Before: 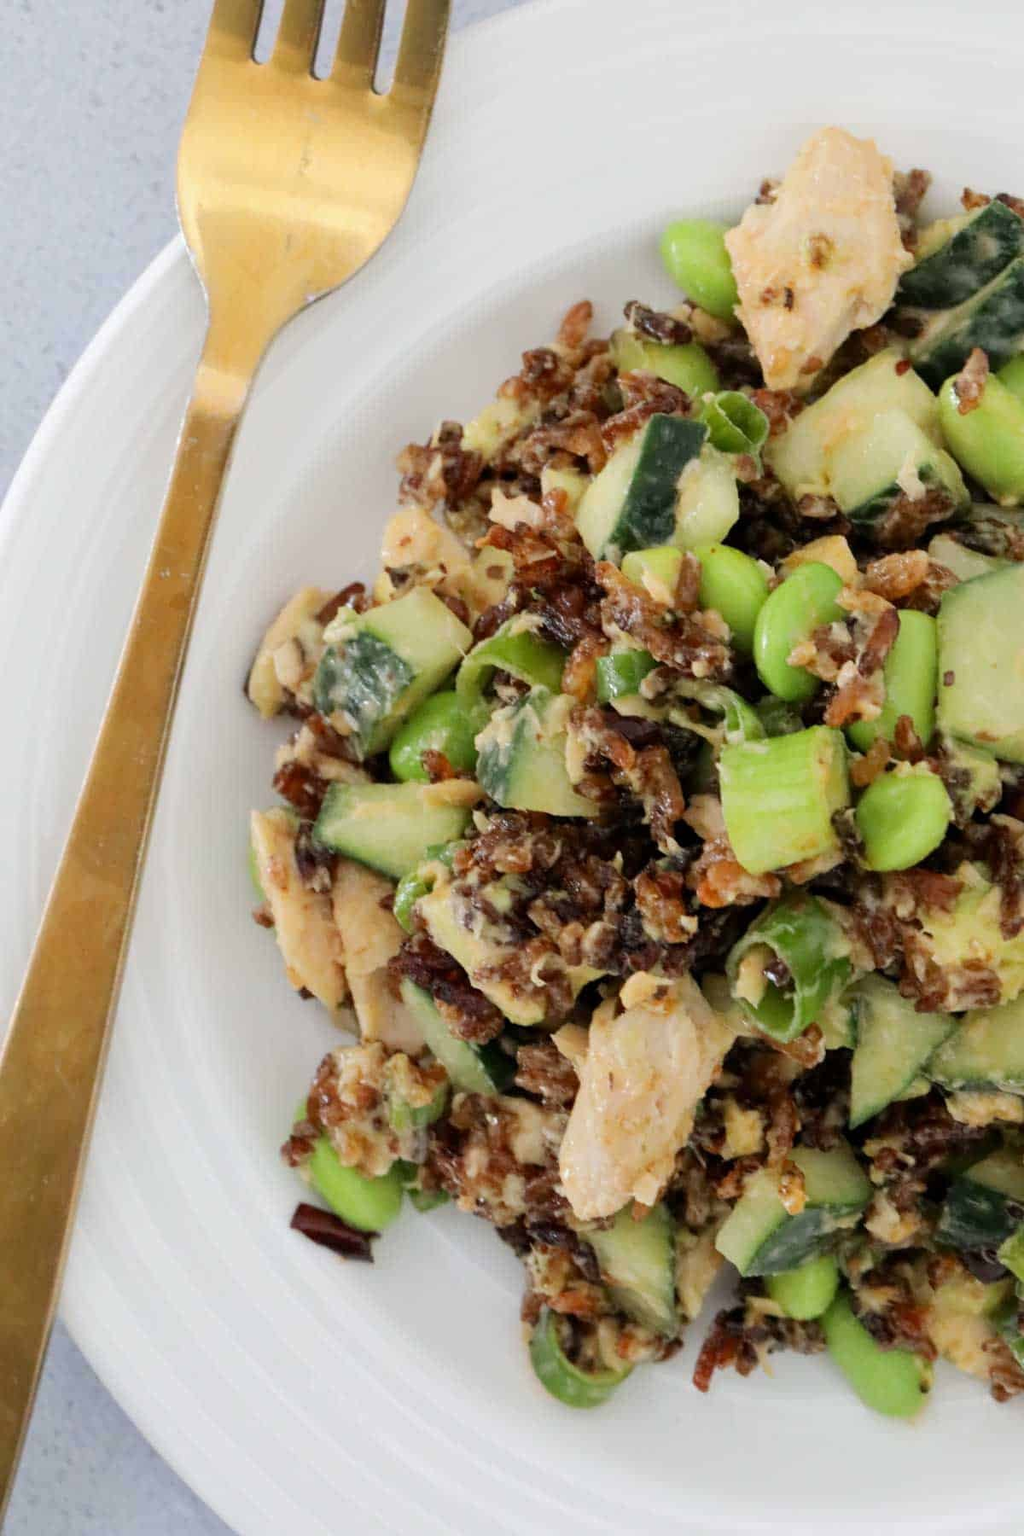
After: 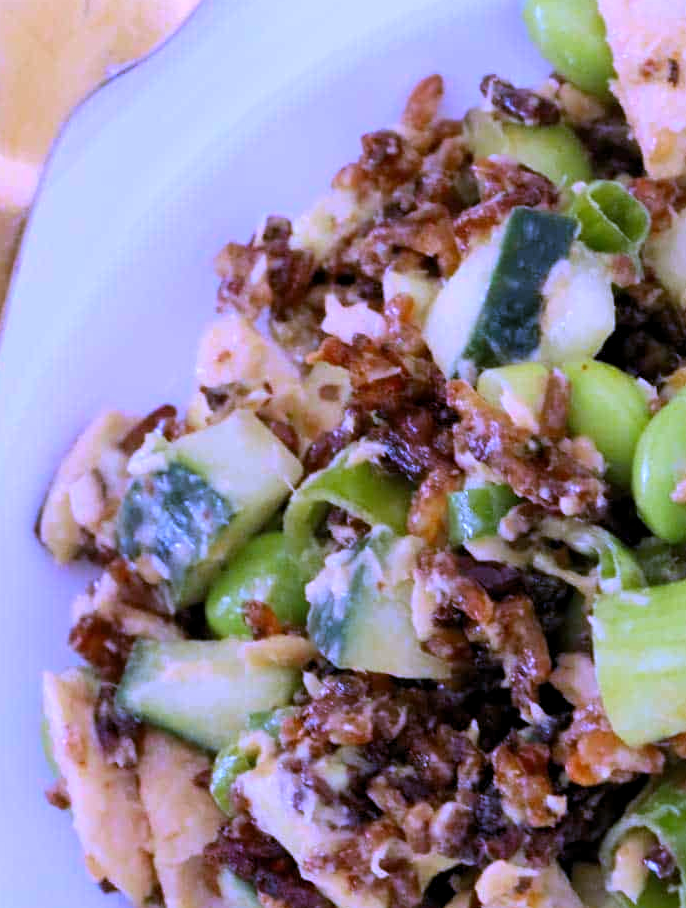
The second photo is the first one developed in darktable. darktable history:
white balance: red 0.98, blue 1.61
crop: left 20.932%, top 15.471%, right 21.848%, bottom 34.081%
color zones: curves: ch1 [(0.25, 0.5) (0.747, 0.71)]
levels: levels [0.016, 0.5, 0.996]
